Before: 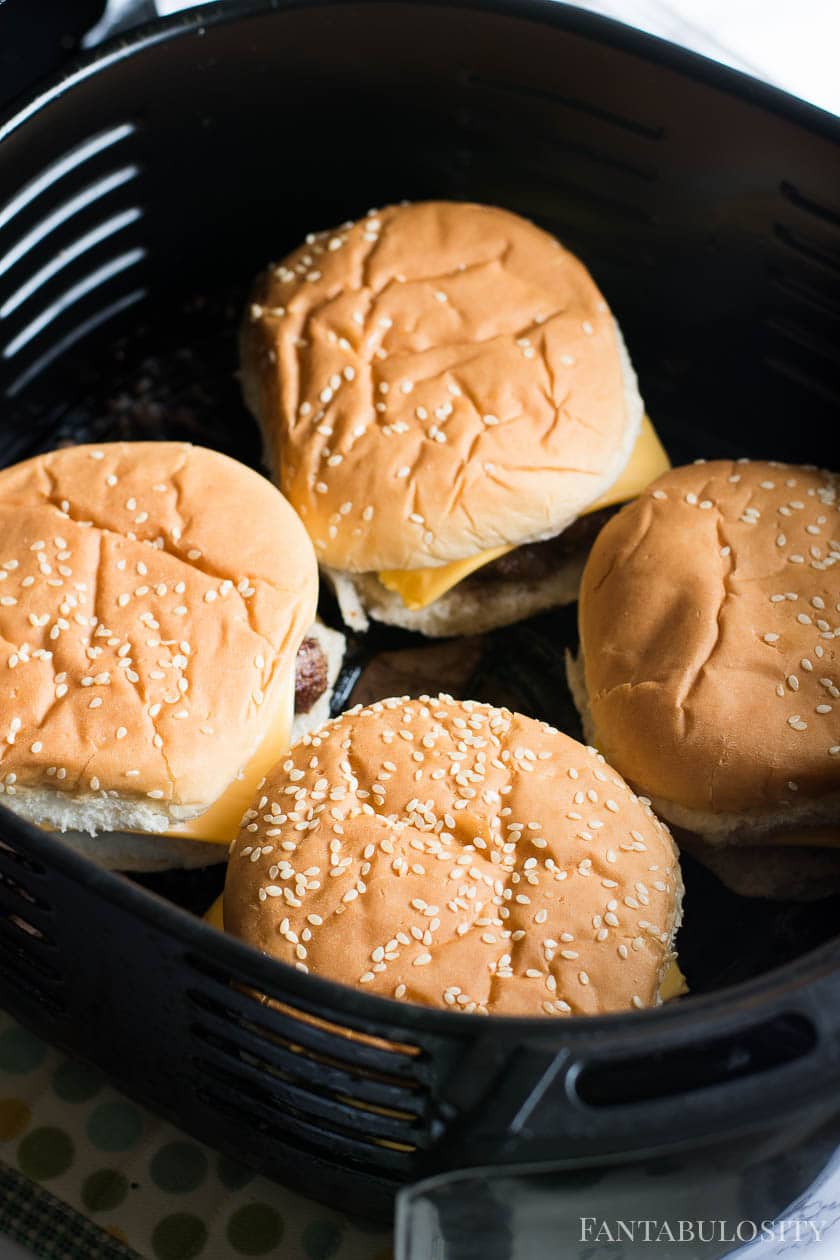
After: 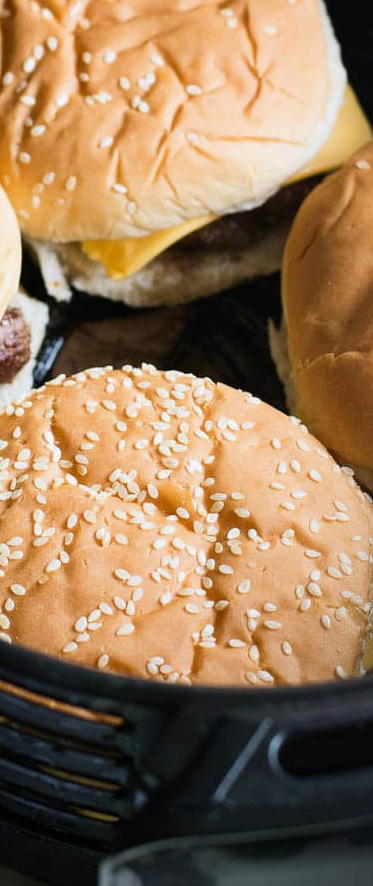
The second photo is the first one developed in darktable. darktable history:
crop: left 35.432%, top 26.233%, right 20.145%, bottom 3.432%
white balance: red 0.976, blue 1.04
